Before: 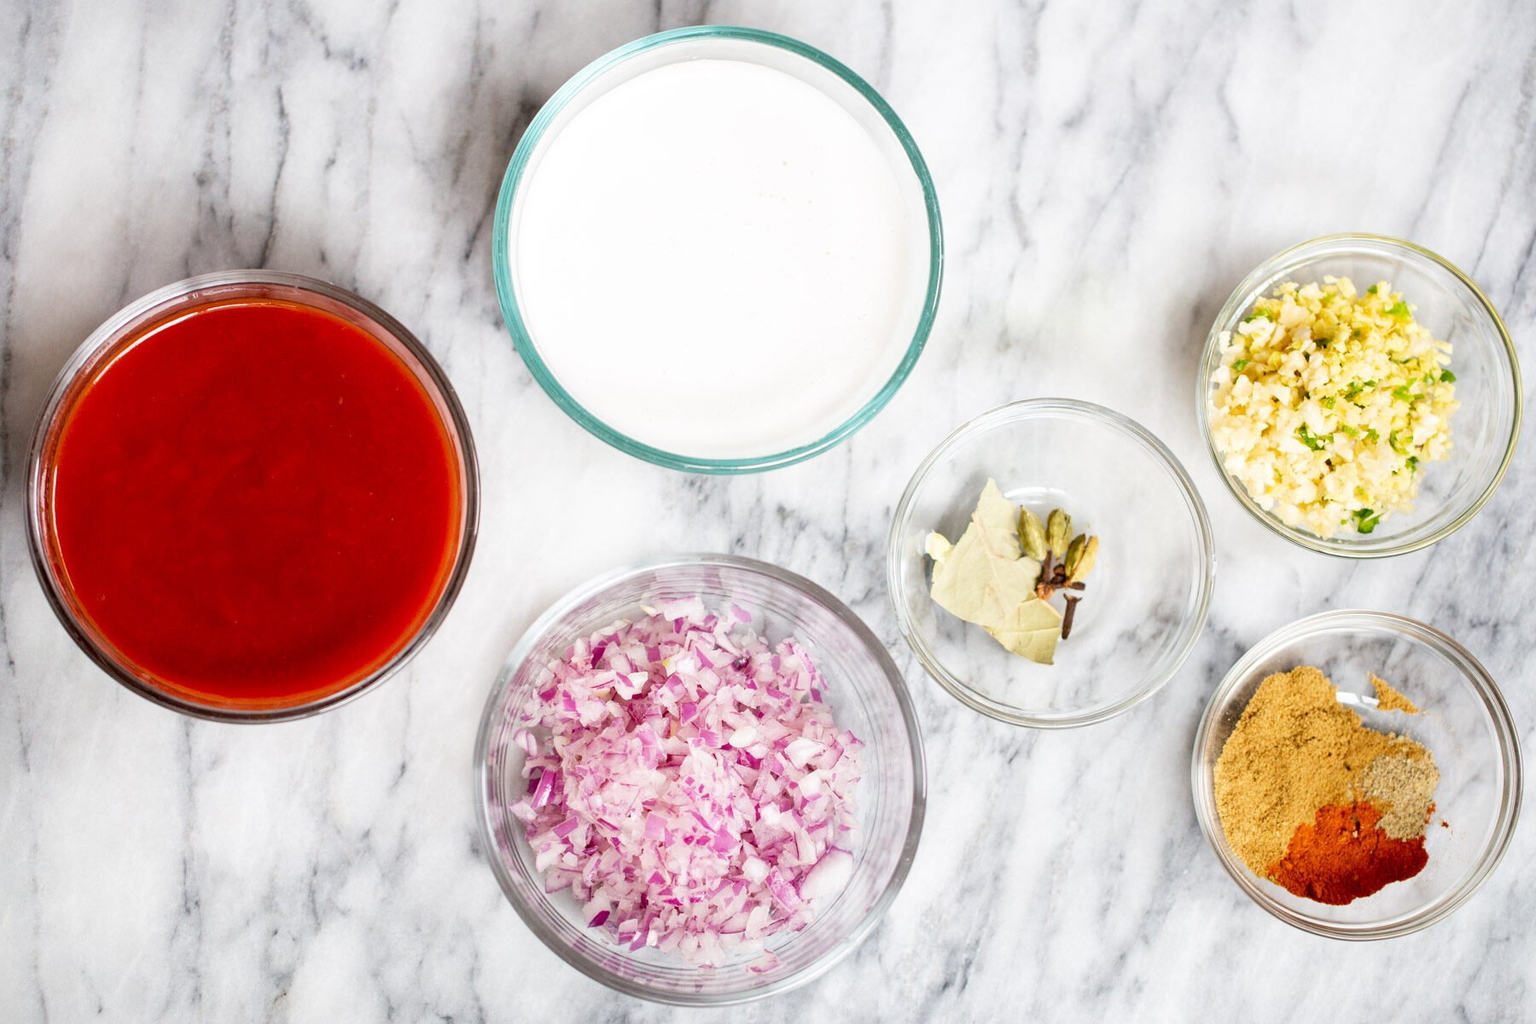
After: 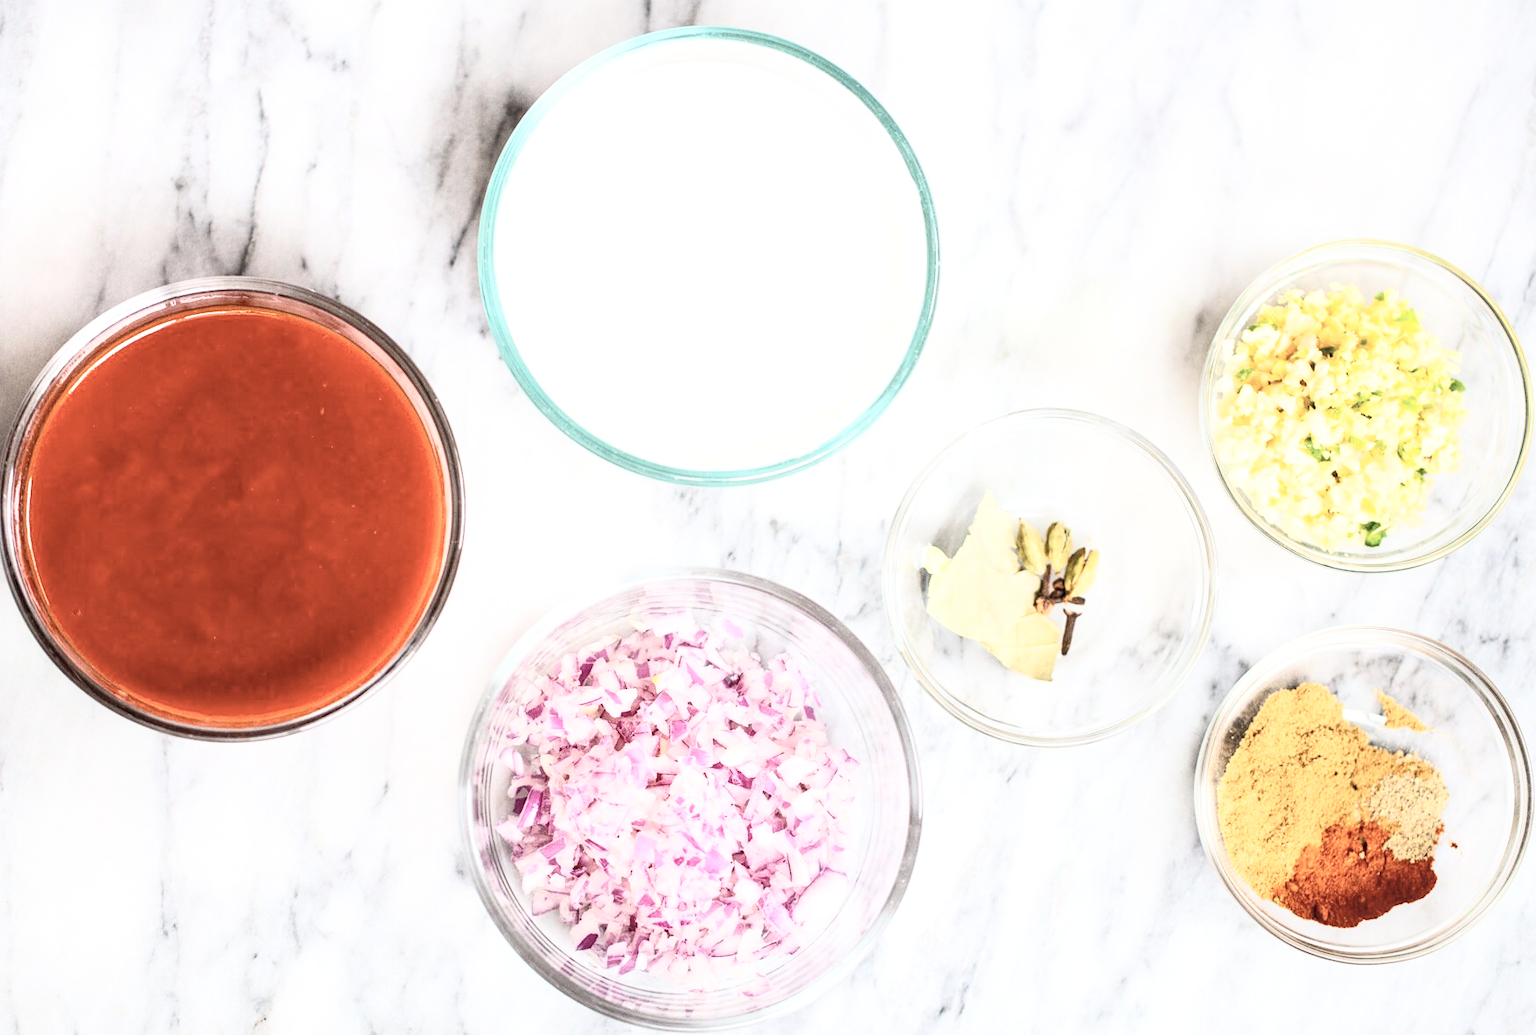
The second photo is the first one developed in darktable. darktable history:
crop and rotate: left 1.774%, right 0.633%, bottom 1.28%
contrast brightness saturation: contrast 0.43, brightness 0.56, saturation -0.19
local contrast: detail 130%
